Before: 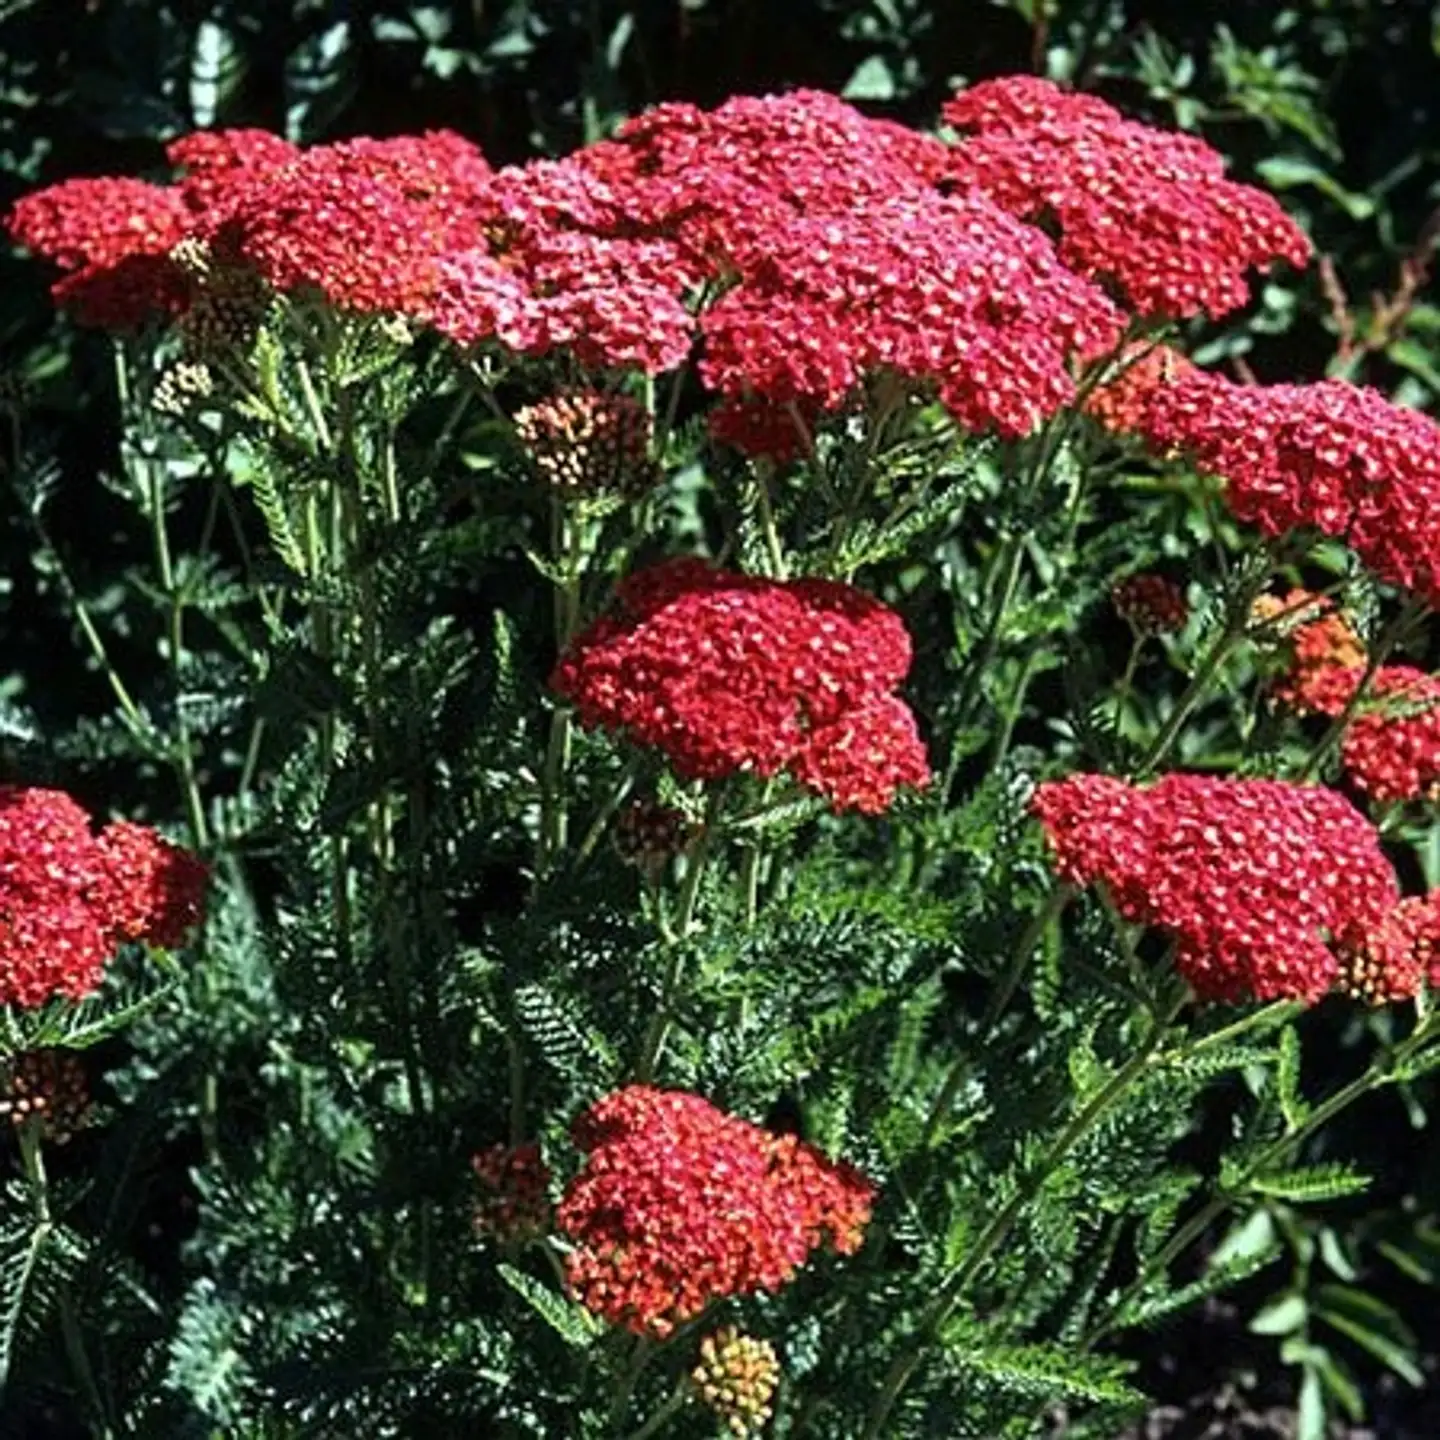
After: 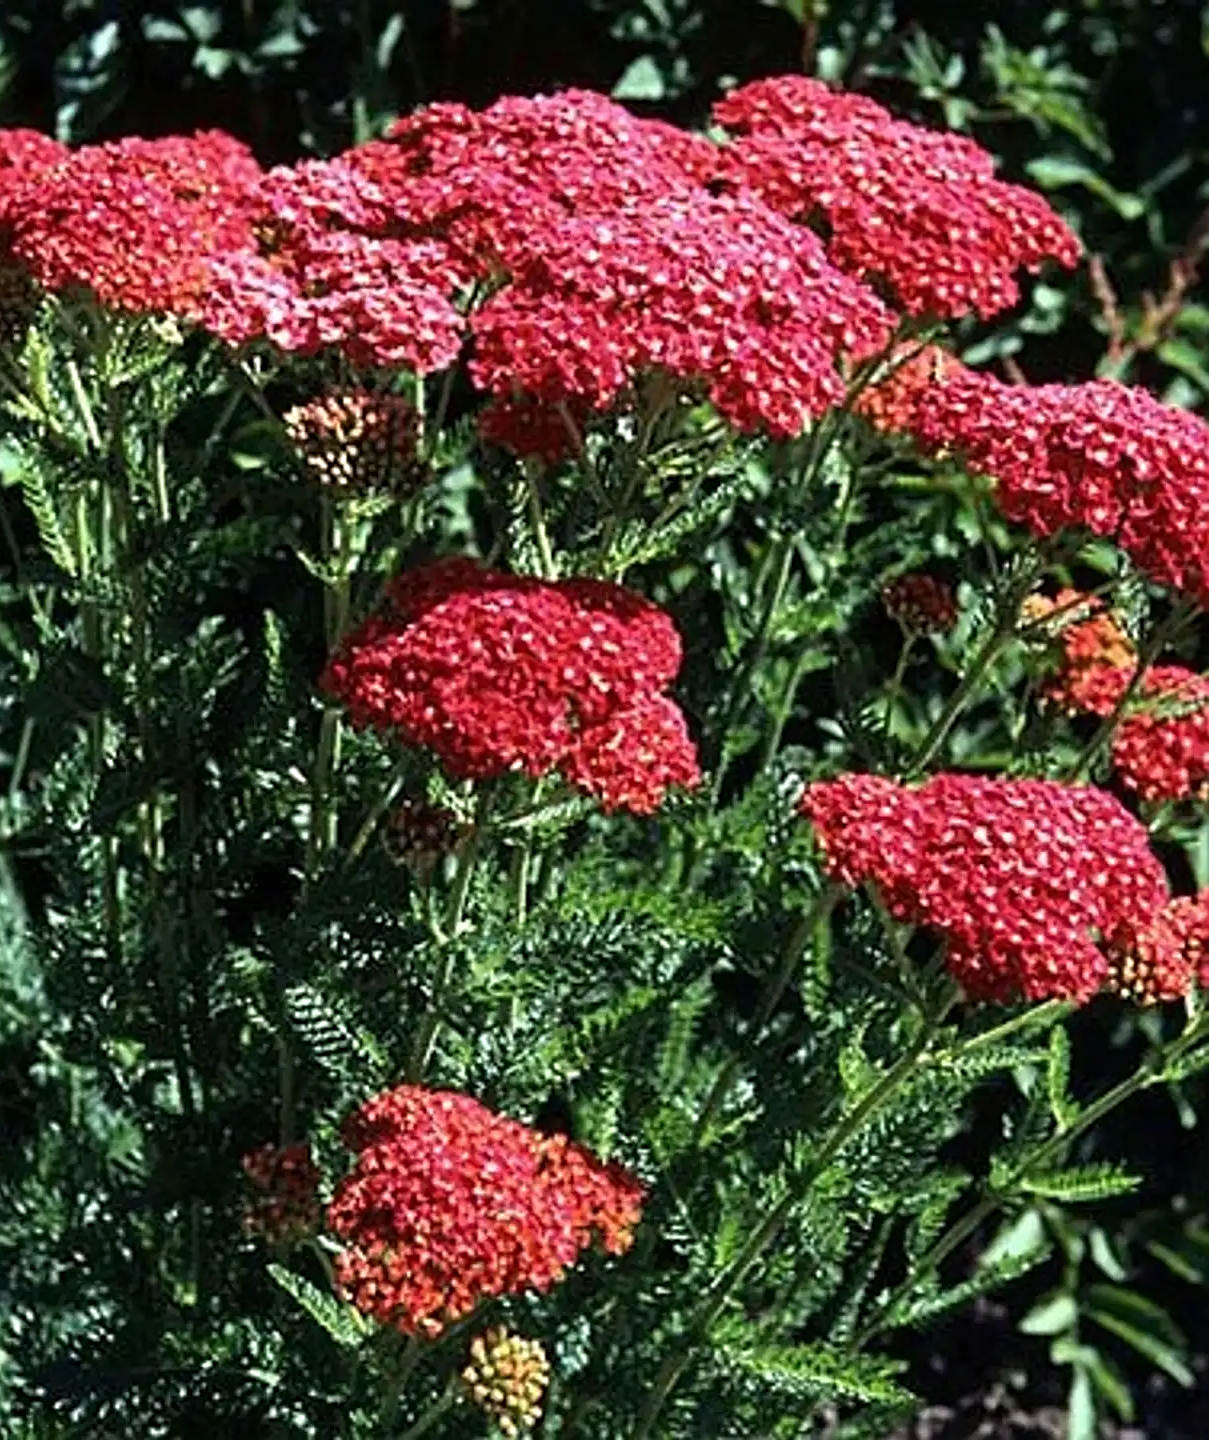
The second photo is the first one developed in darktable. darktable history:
crop: left 16.022%
sharpen: radius 2.523, amount 0.326
